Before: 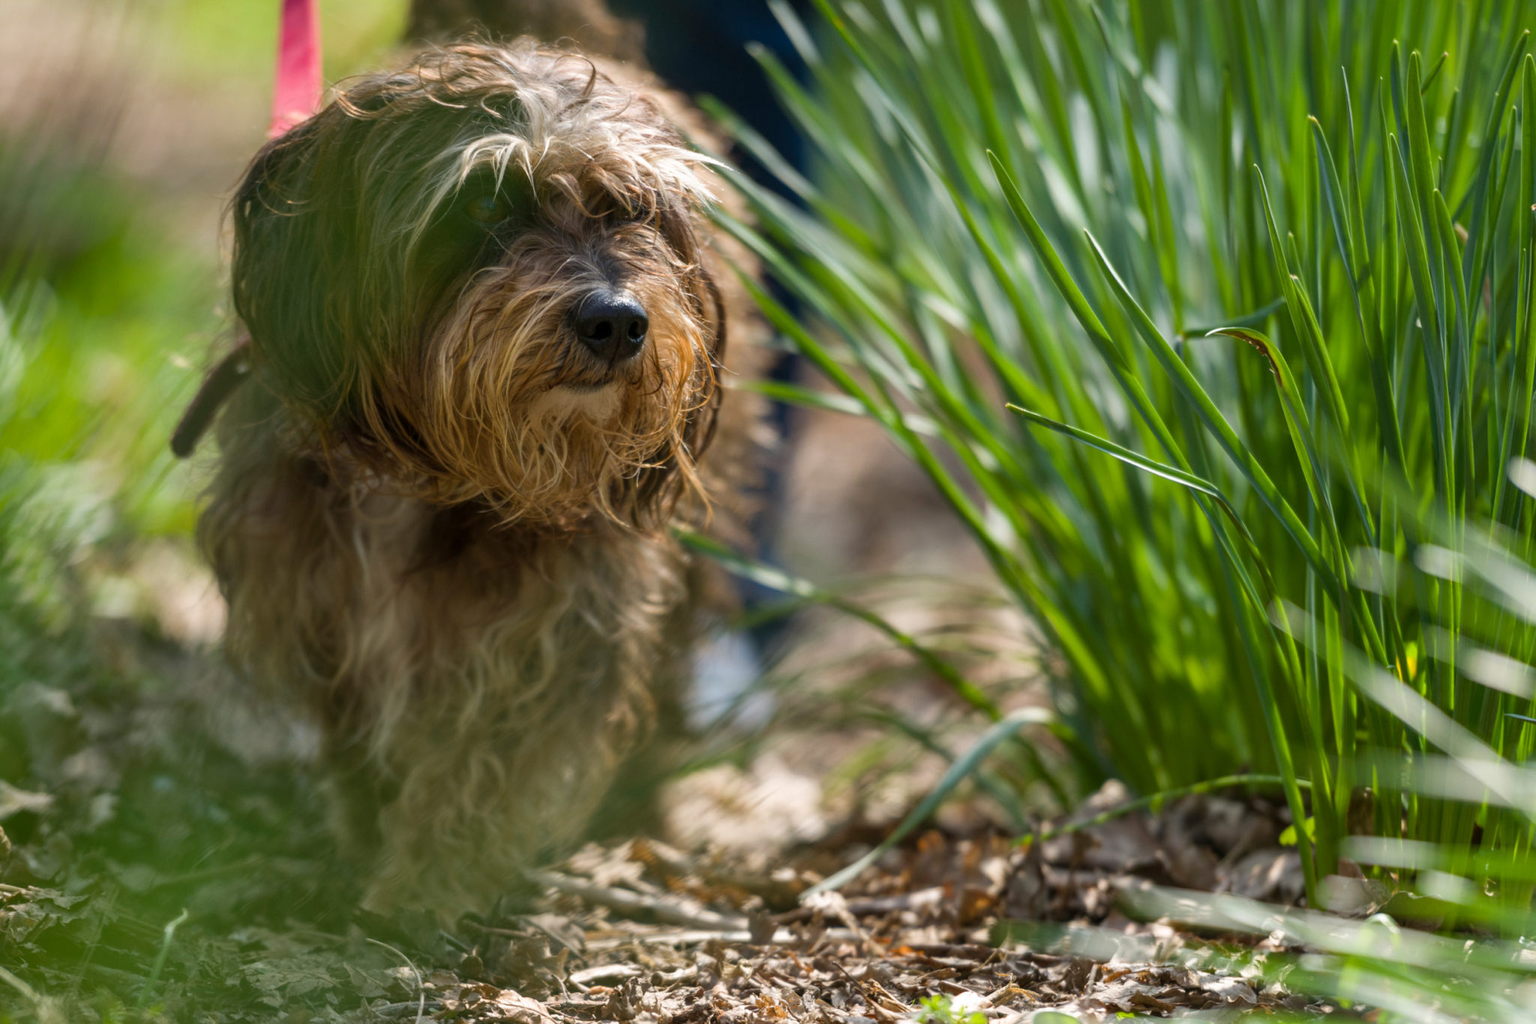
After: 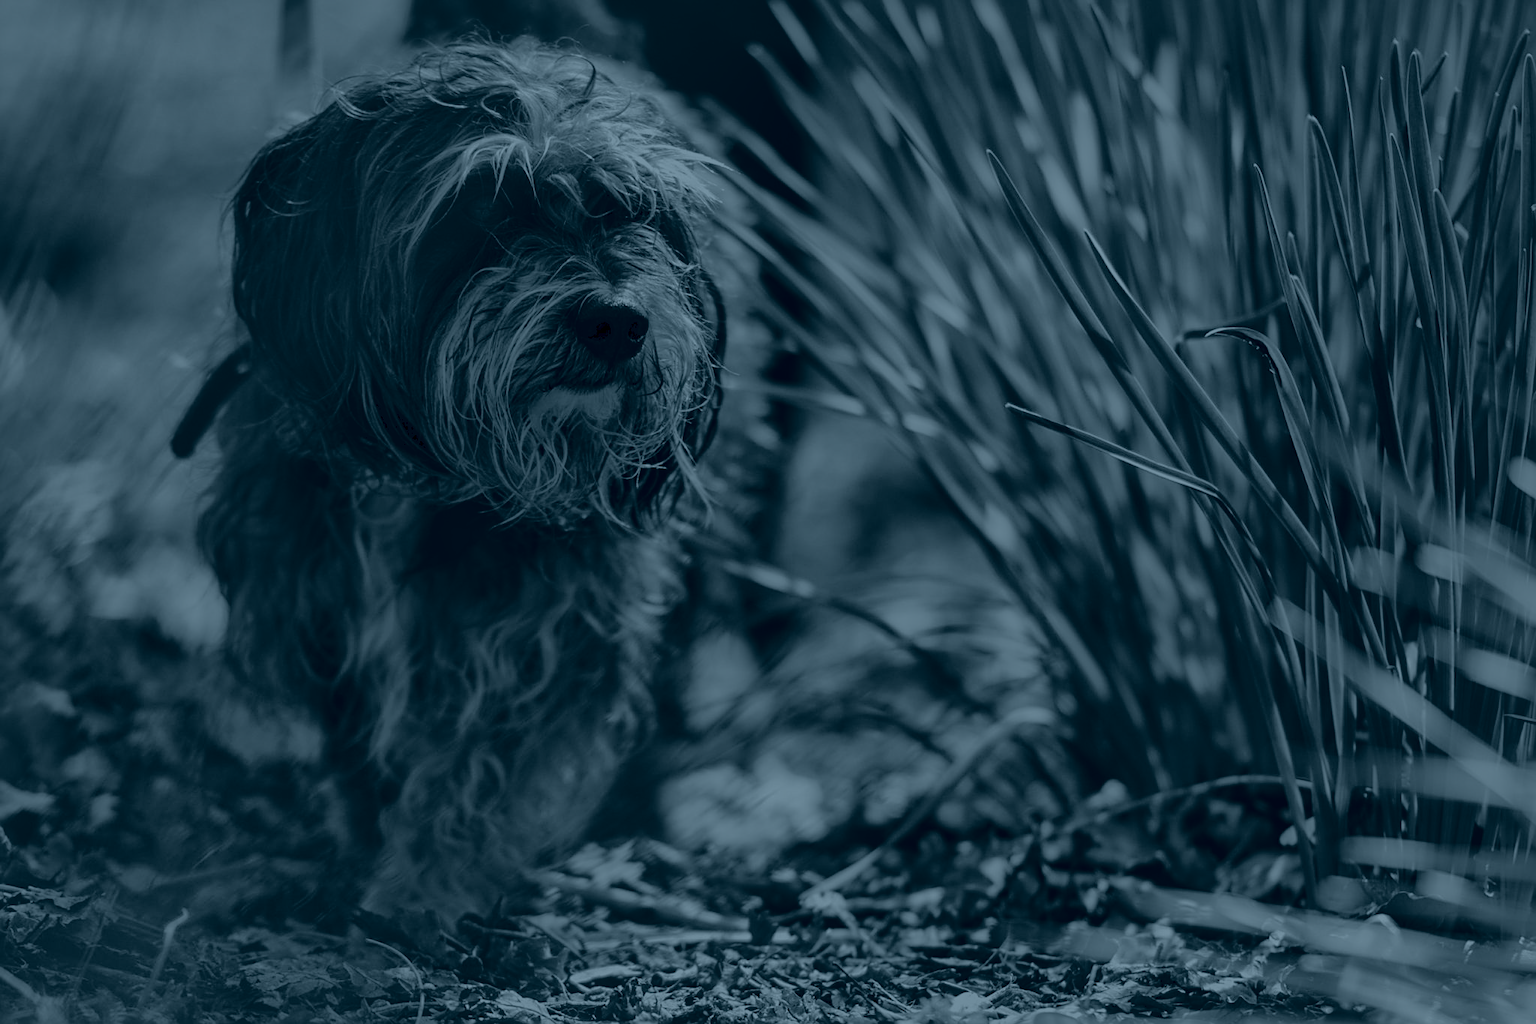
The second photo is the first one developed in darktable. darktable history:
colorize: hue 194.4°, saturation 29%, source mix 61.75%, lightness 3.98%, version 1
shadows and highlights: on, module defaults
tone curve: curves: ch0 [(0, 0) (0.003, 0.139) (0.011, 0.14) (0.025, 0.138) (0.044, 0.14) (0.069, 0.149) (0.1, 0.161) (0.136, 0.179) (0.177, 0.203) (0.224, 0.245) (0.277, 0.302) (0.335, 0.382) (0.399, 0.461) (0.468, 0.546) (0.543, 0.614) (0.623, 0.687) (0.709, 0.758) (0.801, 0.84) (0.898, 0.912) (1, 1)], preserve colors none
local contrast: mode bilateral grid, contrast 20, coarseness 50, detail 161%, midtone range 0.2
contrast brightness saturation: contrast 0.15, brightness -0.01, saturation 0.1
sharpen: on, module defaults
